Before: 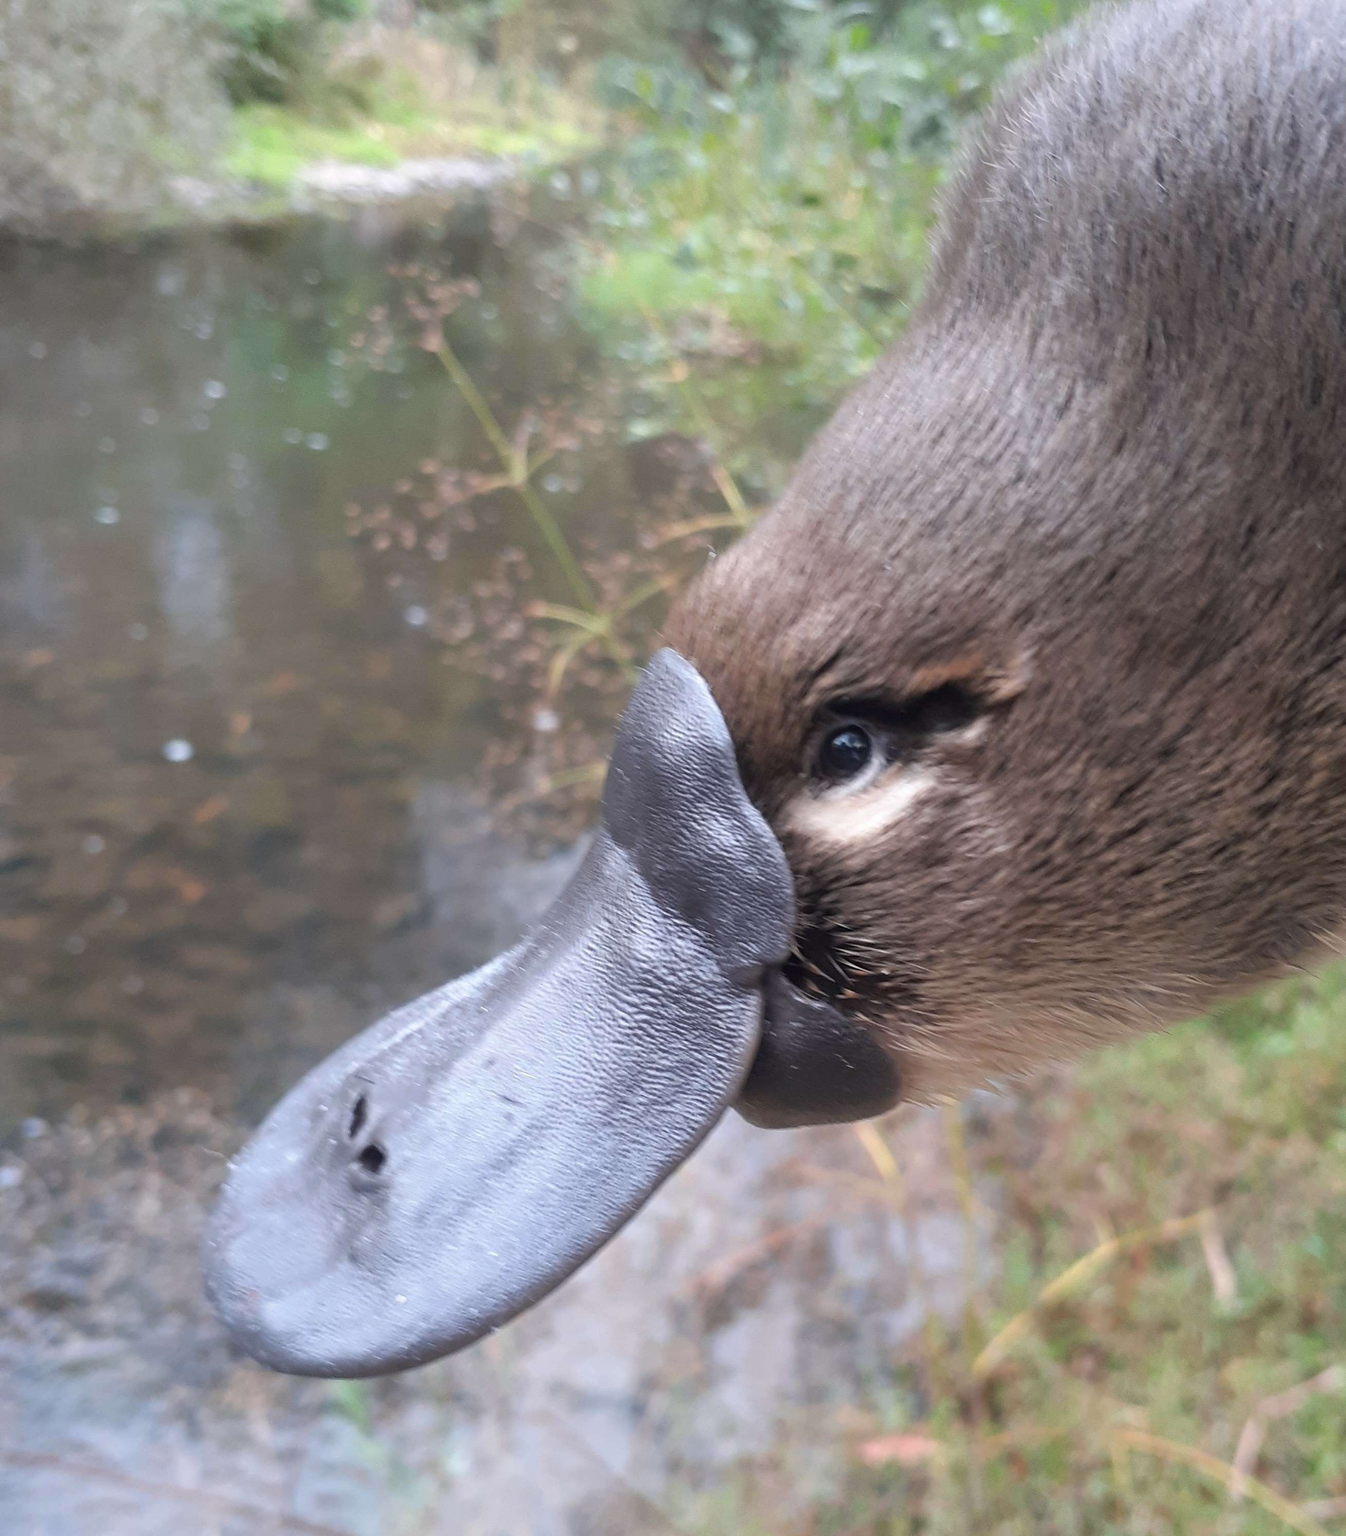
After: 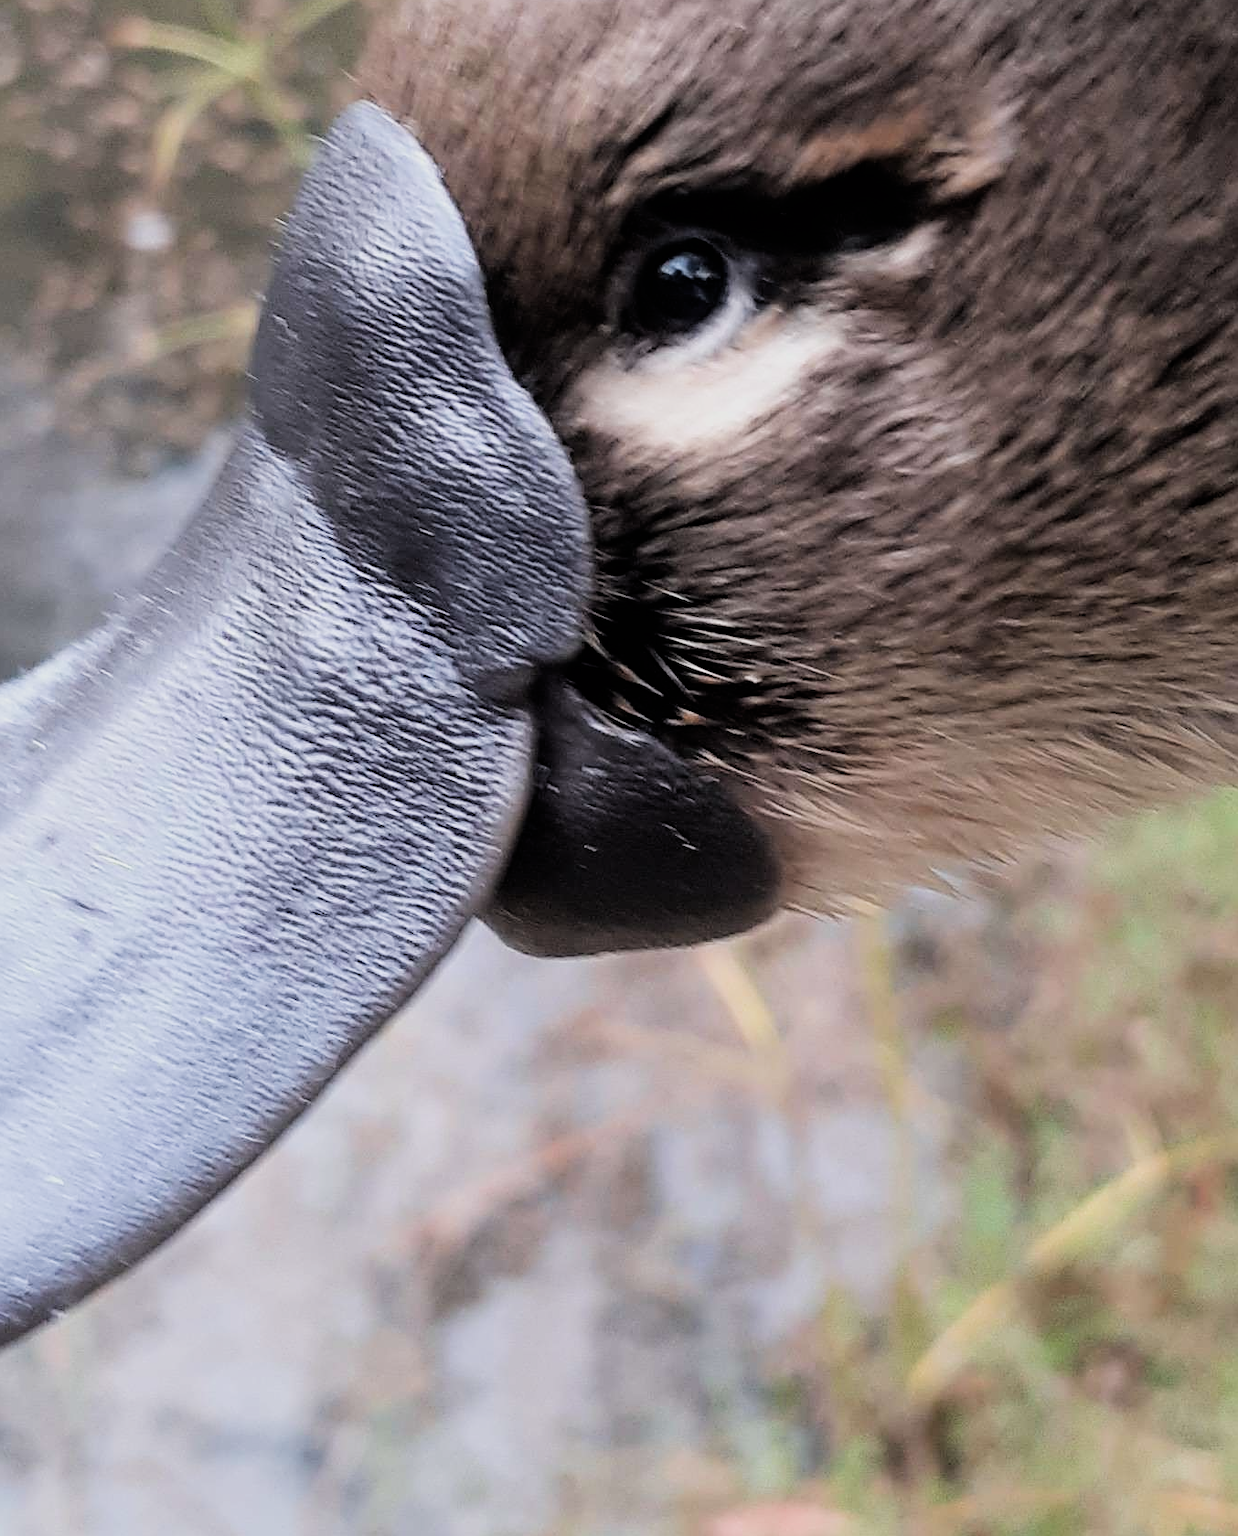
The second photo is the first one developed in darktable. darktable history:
crop: left 34.359%, top 38.483%, right 13.906%, bottom 5.327%
sharpen: on, module defaults
filmic rgb: black relative exposure -5.12 EV, white relative exposure 3.96 EV, hardness 2.89, contrast 1.412, highlights saturation mix -29.81%
